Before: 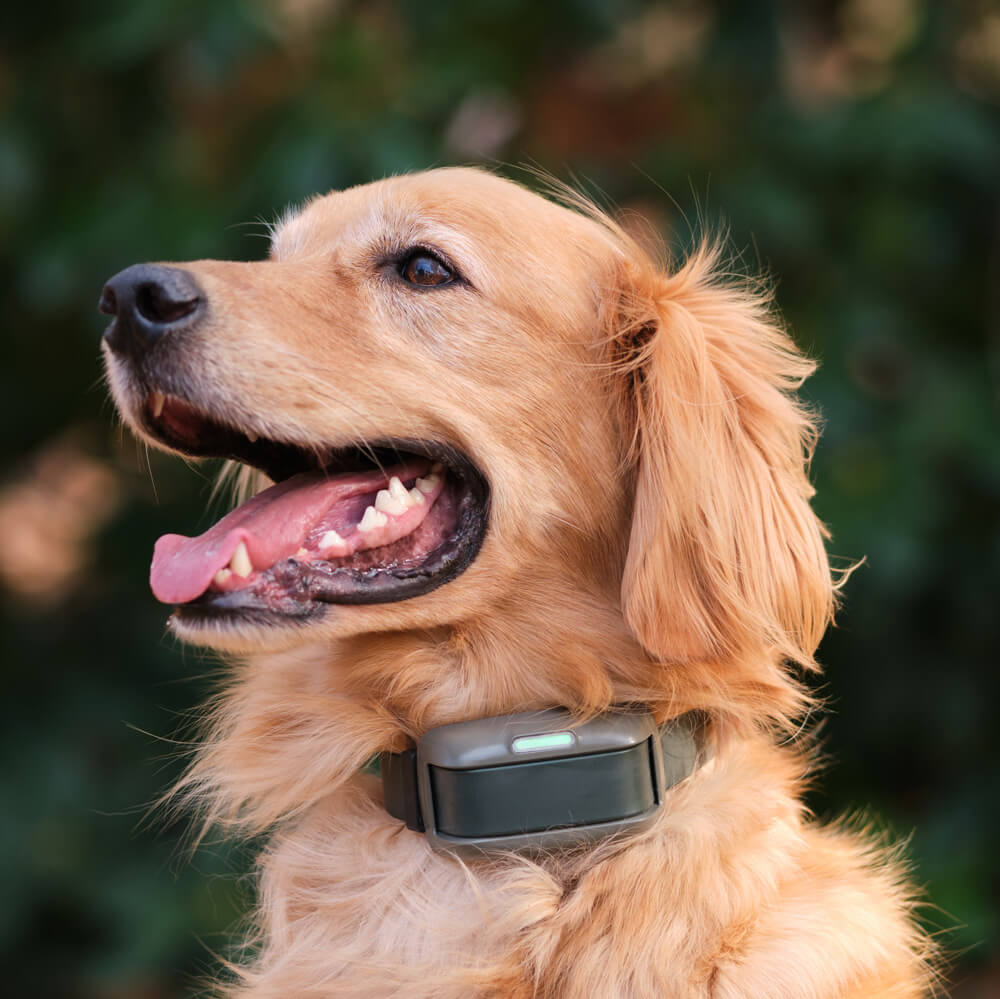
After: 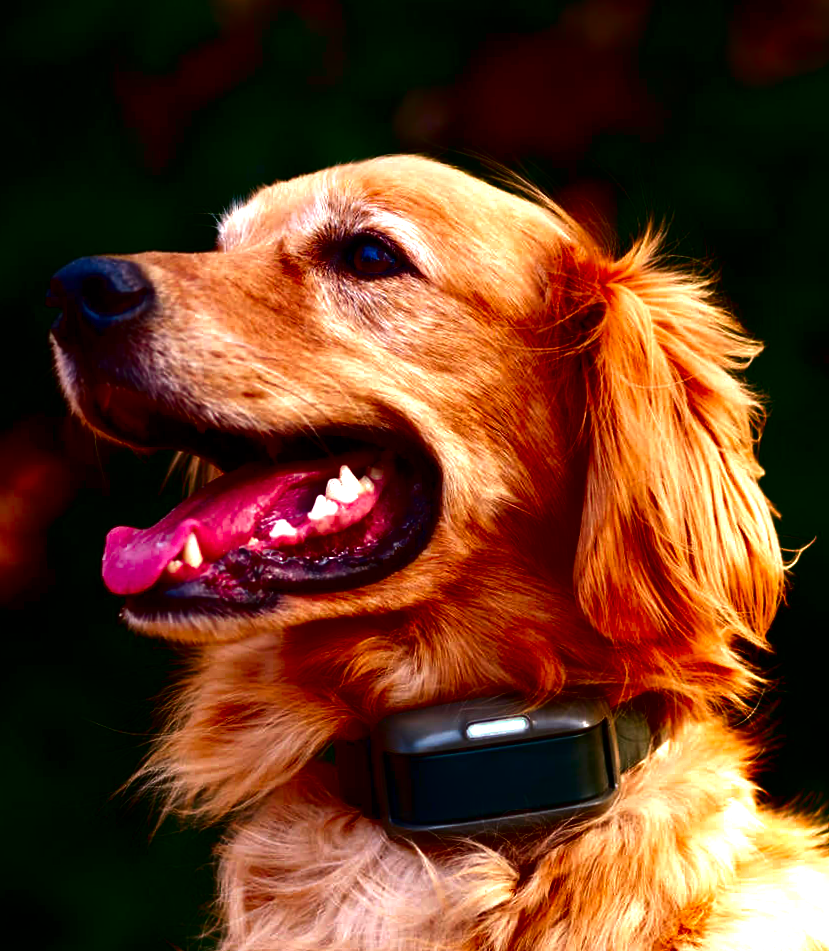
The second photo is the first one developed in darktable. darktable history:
contrast brightness saturation: brightness -1, saturation 1
crop and rotate: angle 1°, left 4.281%, top 0.642%, right 11.383%, bottom 2.486%
tone equalizer: -8 EV -0.75 EV, -7 EV -0.7 EV, -6 EV -0.6 EV, -5 EV -0.4 EV, -3 EV 0.4 EV, -2 EV 0.6 EV, -1 EV 0.7 EV, +0 EV 0.75 EV, edges refinement/feathering 500, mask exposure compensation -1.57 EV, preserve details no
